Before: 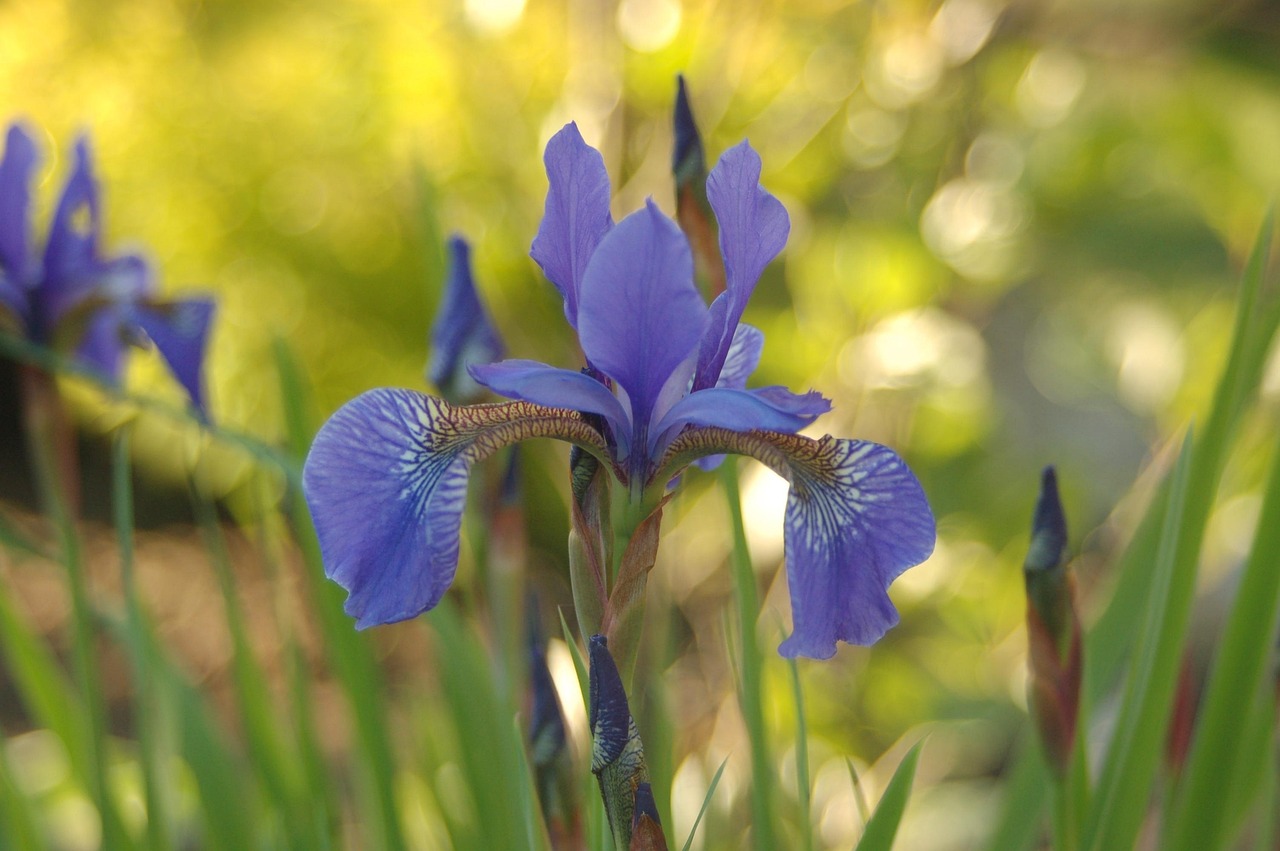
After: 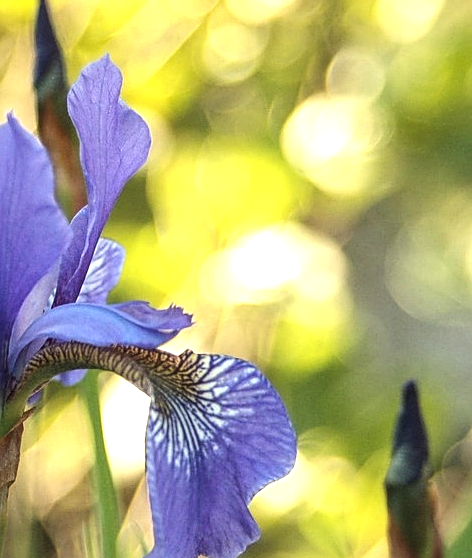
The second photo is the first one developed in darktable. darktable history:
tone equalizer: -8 EV -1.08 EV, -7 EV -1.01 EV, -6 EV -0.867 EV, -5 EV -0.578 EV, -3 EV 0.578 EV, -2 EV 0.867 EV, -1 EV 1.01 EV, +0 EV 1.08 EV, edges refinement/feathering 500, mask exposure compensation -1.57 EV, preserve details no
sharpen: on, module defaults
local contrast: on, module defaults
crop and rotate: left 49.936%, top 10.094%, right 13.136%, bottom 24.256%
exposure: black level correction -0.001, exposure 0.08 EV, compensate highlight preservation false
